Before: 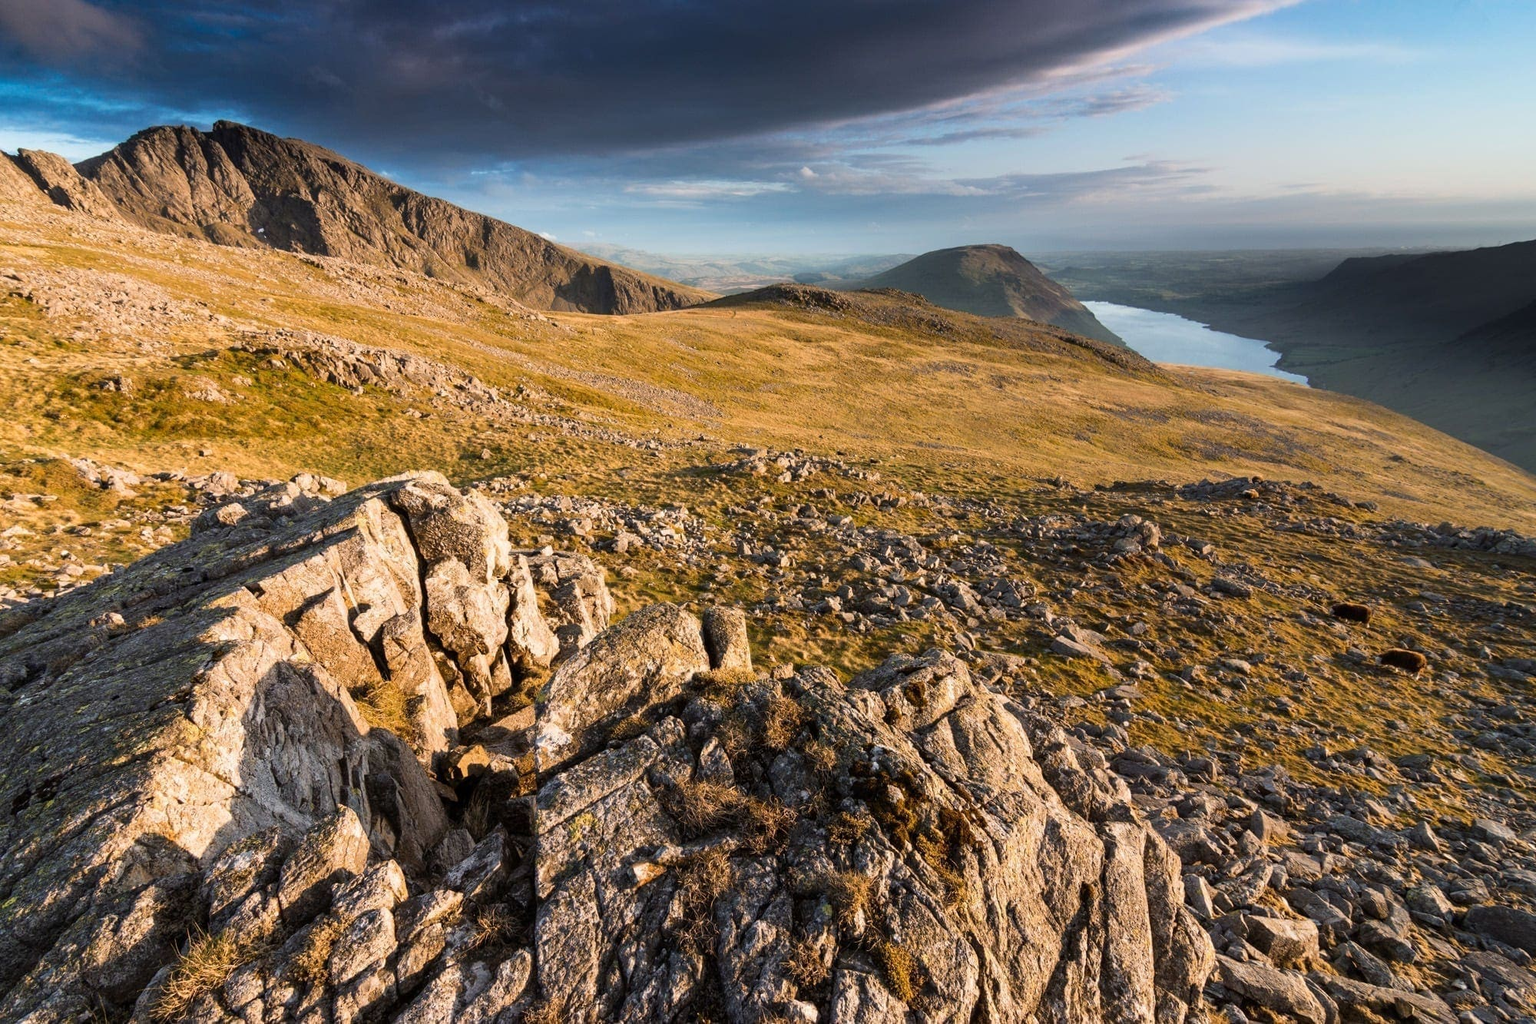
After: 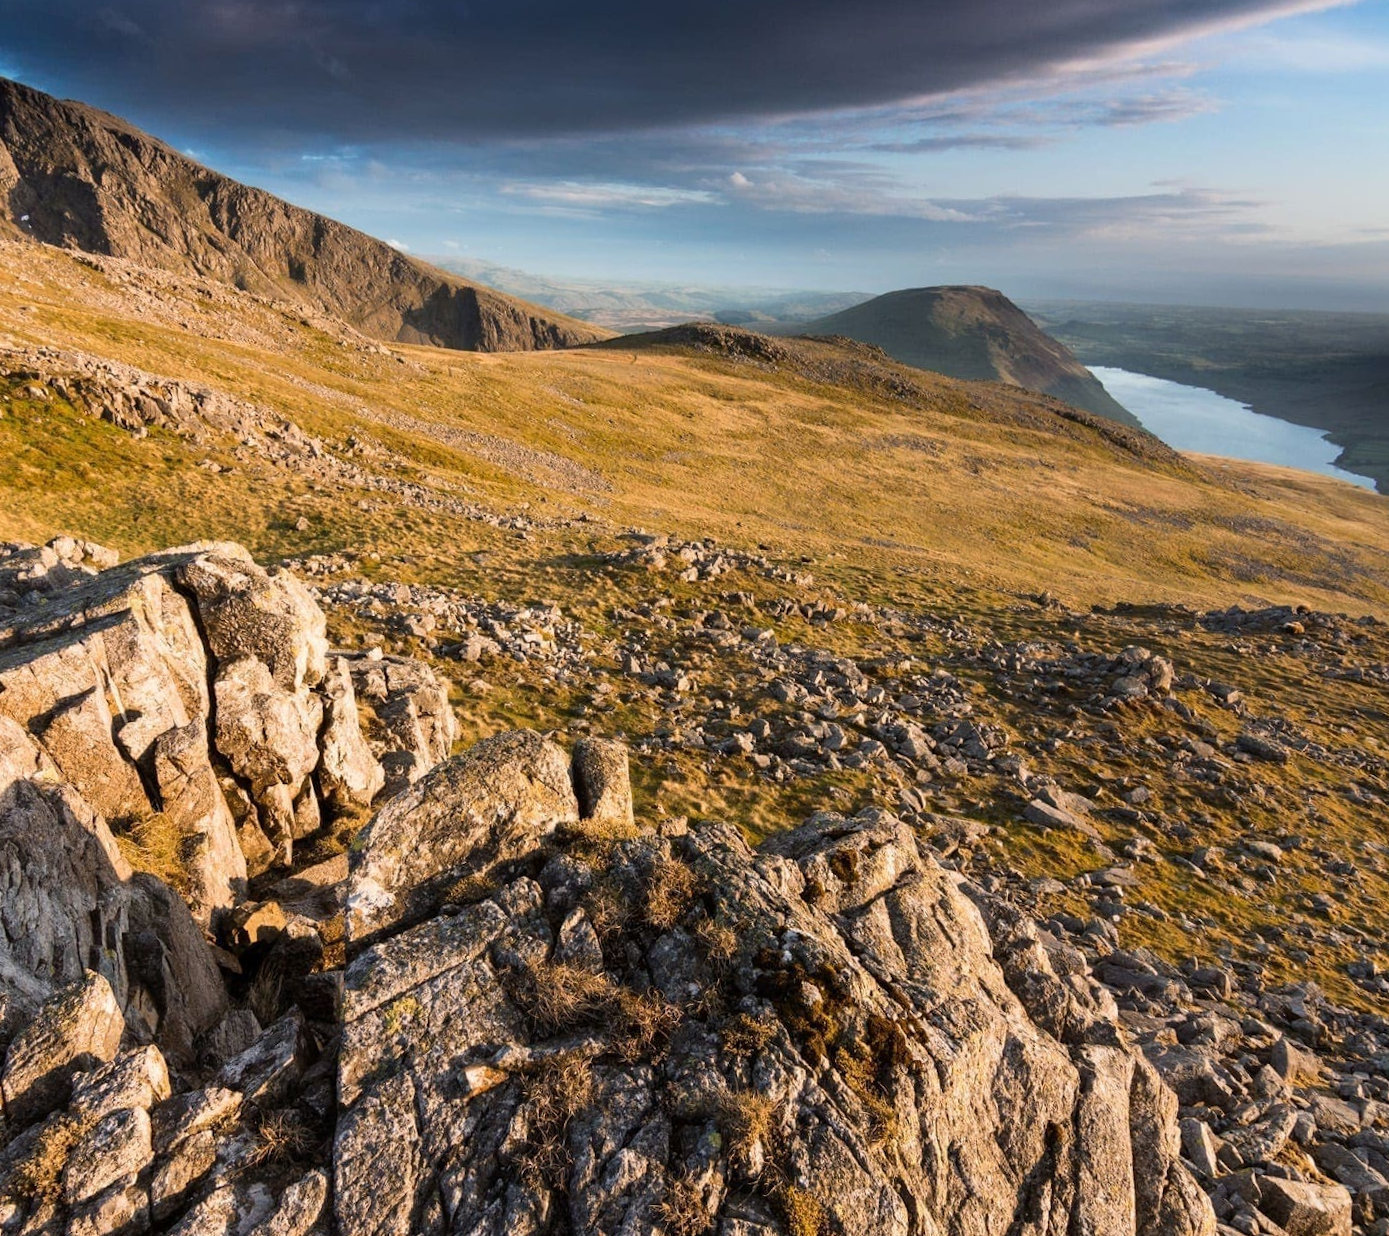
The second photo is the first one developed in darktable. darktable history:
crop and rotate: angle -3°, left 14.198%, top 0.044%, right 10.939%, bottom 0.022%
